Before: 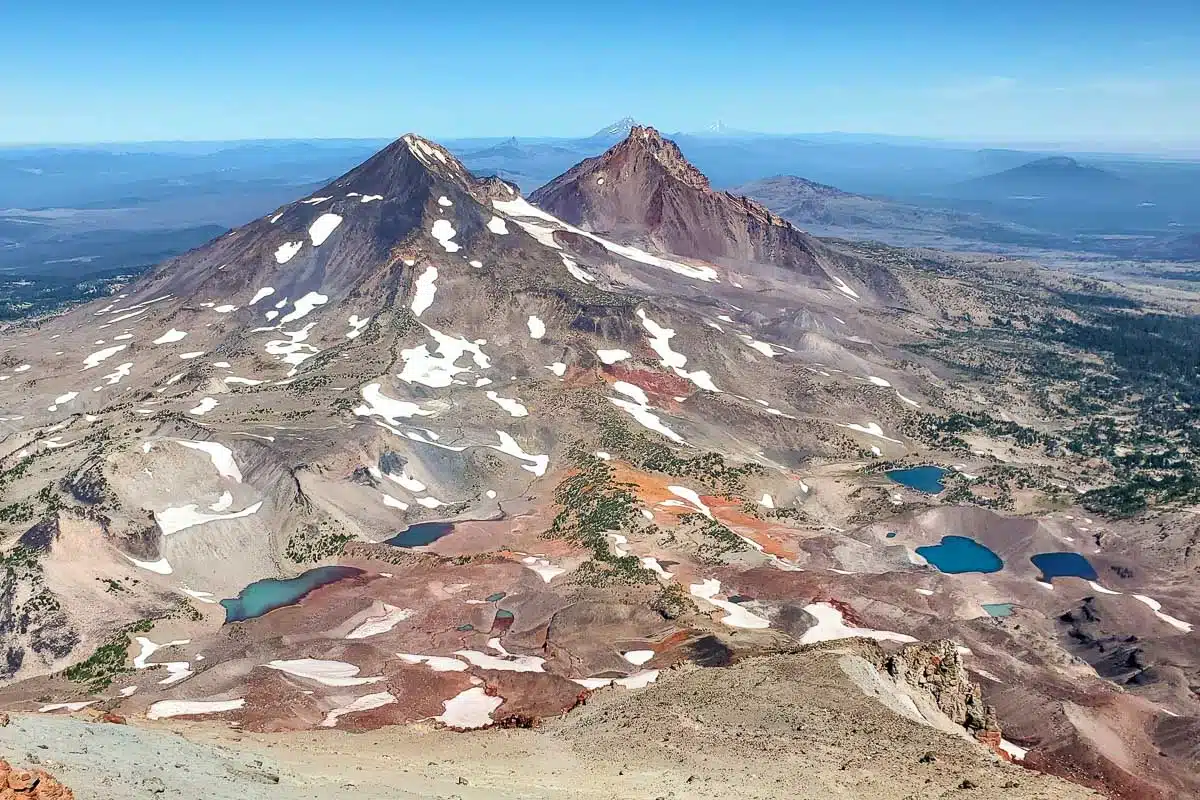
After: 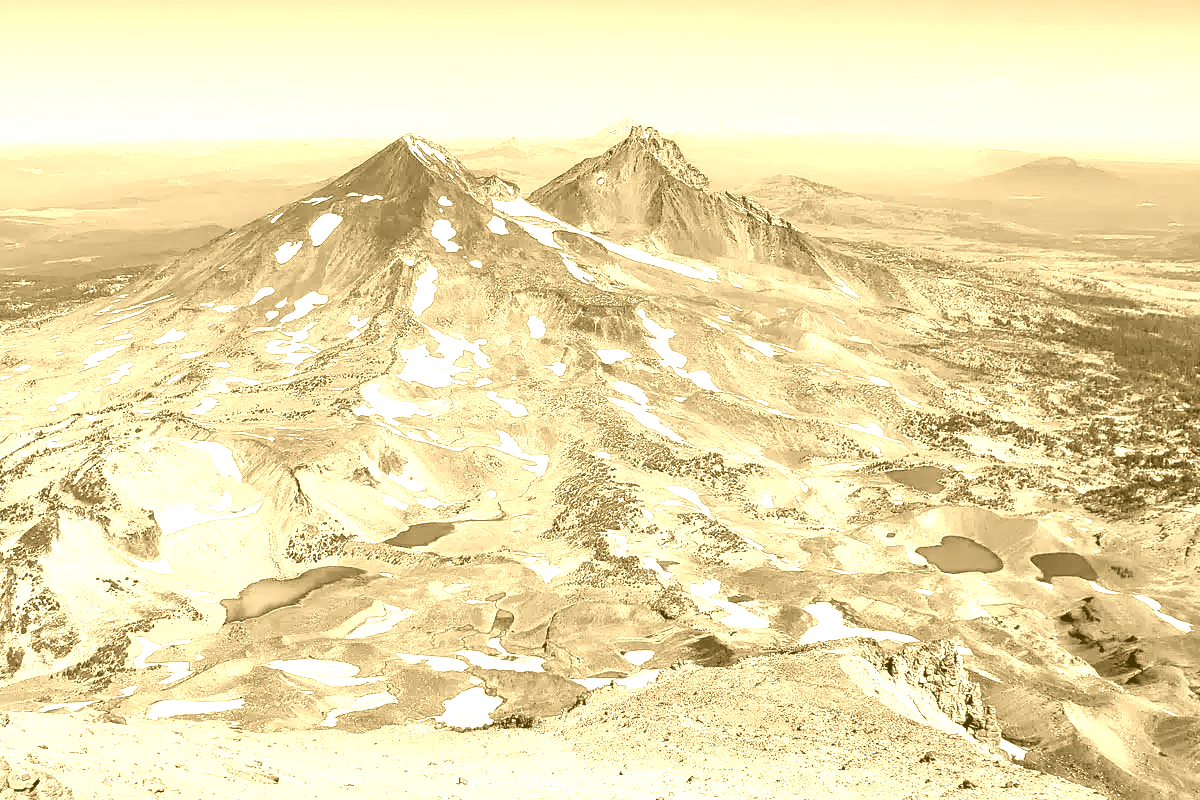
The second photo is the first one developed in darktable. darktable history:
colorize: hue 36°, source mix 100%
exposure: black level correction 0.009, exposure 0.119 EV, compensate highlight preservation false
